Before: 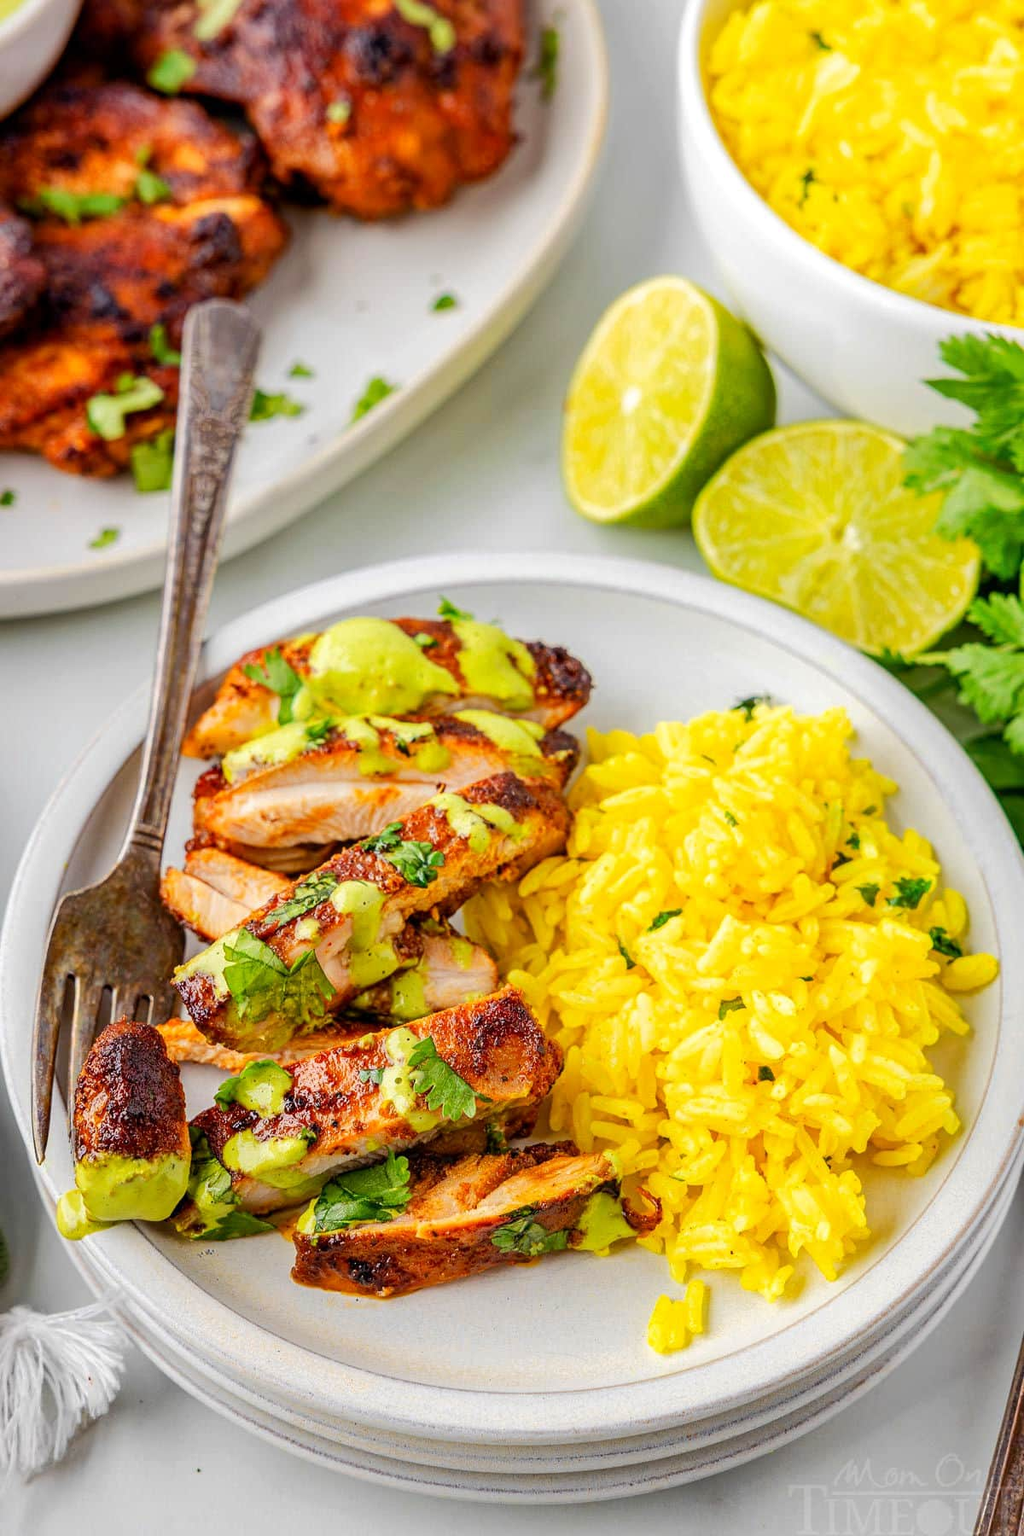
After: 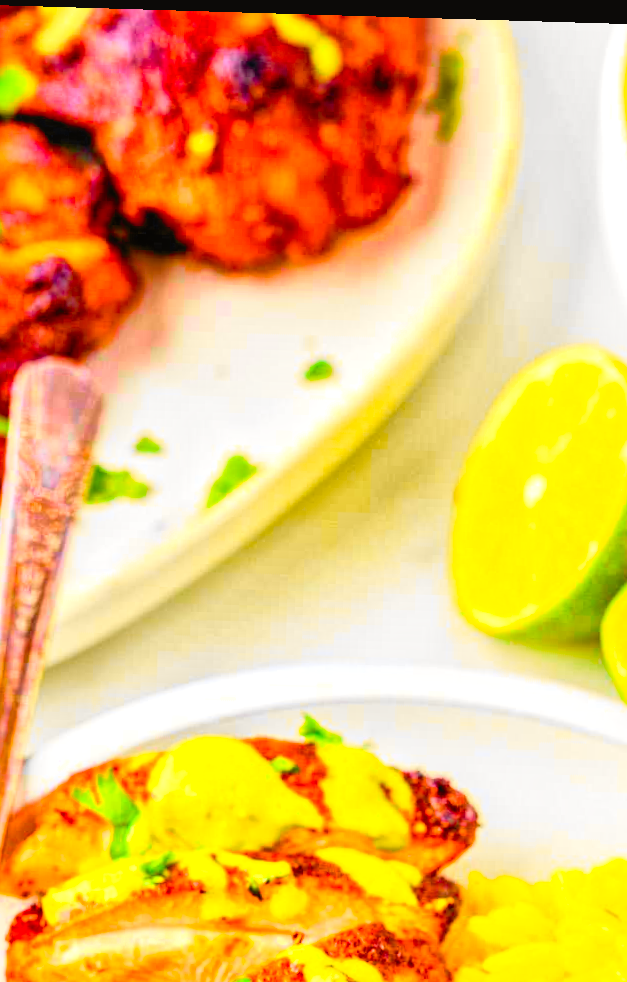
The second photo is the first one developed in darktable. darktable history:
crop: left 19.556%, right 30.401%, bottom 46.458%
rotate and perspective: rotation 1.72°, automatic cropping off
shadows and highlights: shadows 25, highlights -25
color balance rgb: linear chroma grading › shadows 10%, linear chroma grading › highlights 10%, linear chroma grading › global chroma 15%, linear chroma grading › mid-tones 15%, perceptual saturation grading › global saturation 40%, perceptual saturation grading › highlights -25%, perceptual saturation grading › mid-tones 35%, perceptual saturation grading › shadows 35%, perceptual brilliance grading › global brilliance 11.29%, global vibrance 11.29%
global tonemap: drago (1, 100), detail 1
tone curve: curves: ch0 [(0, 0.017) (0.259, 0.344) (0.593, 0.778) (0.786, 0.931) (1, 0.999)]; ch1 [(0, 0) (0.405, 0.387) (0.442, 0.47) (0.492, 0.5) (0.511, 0.503) (0.548, 0.596) (0.7, 0.795) (1, 1)]; ch2 [(0, 0) (0.411, 0.433) (0.5, 0.504) (0.535, 0.581) (1, 1)], color space Lab, independent channels, preserve colors none
